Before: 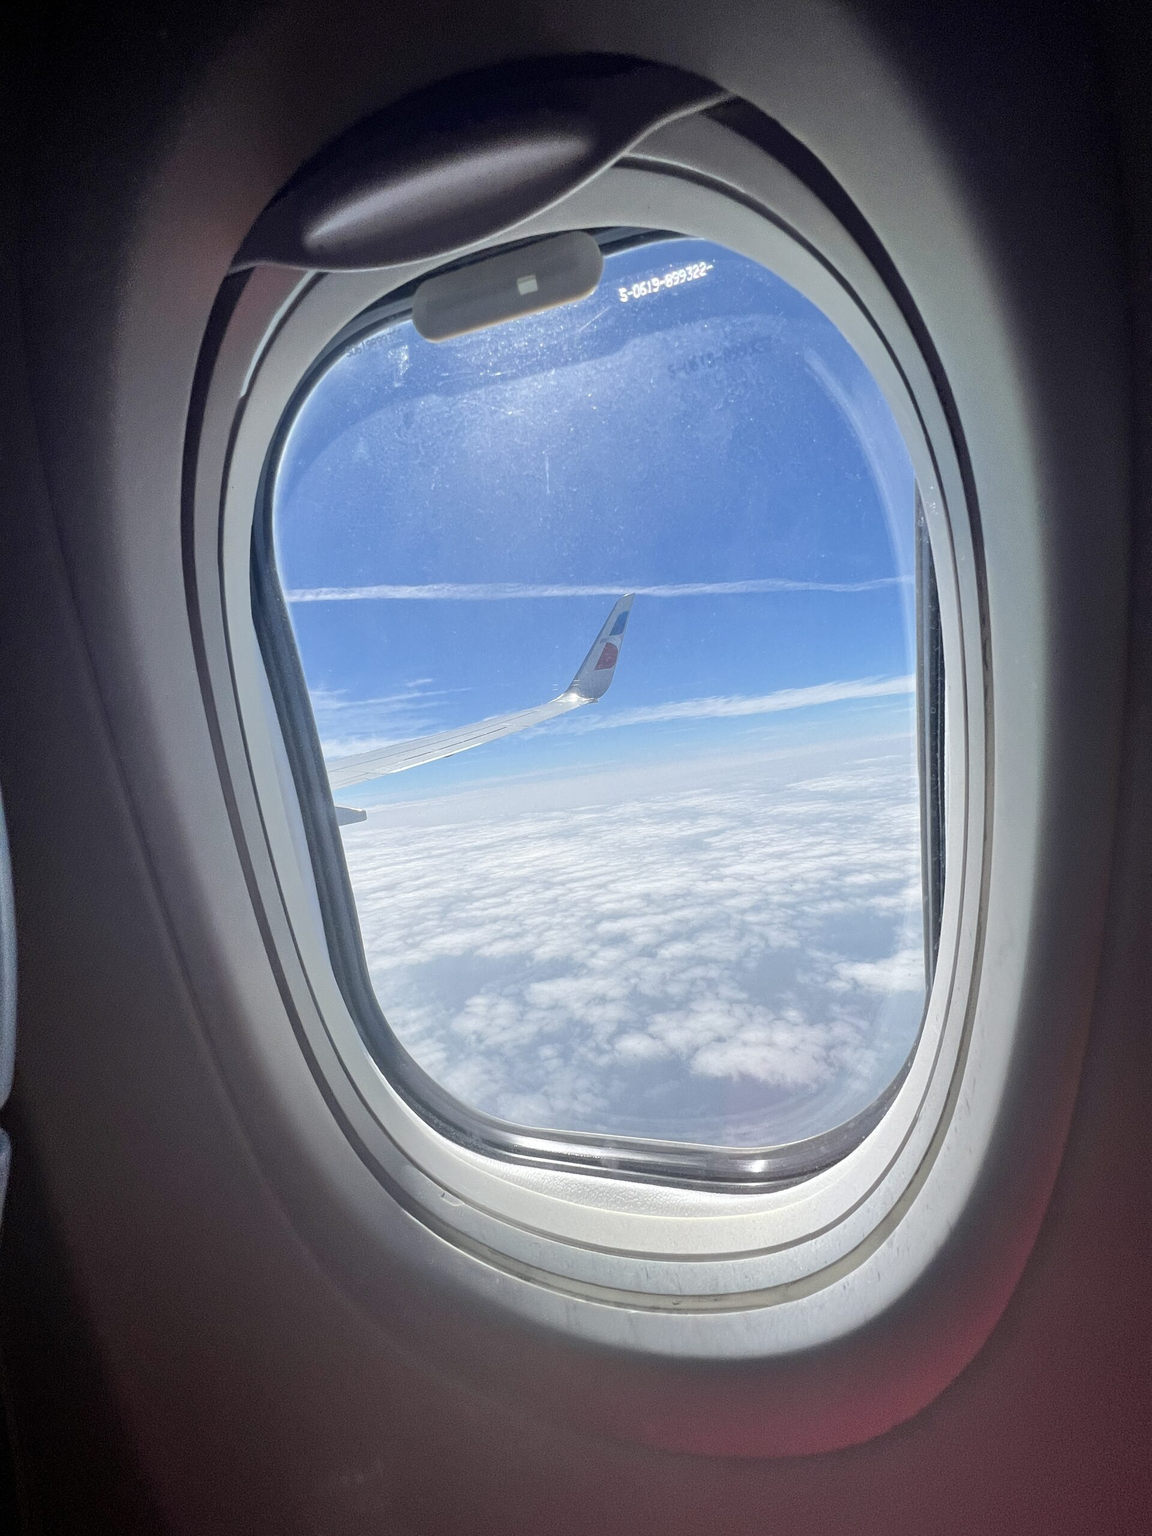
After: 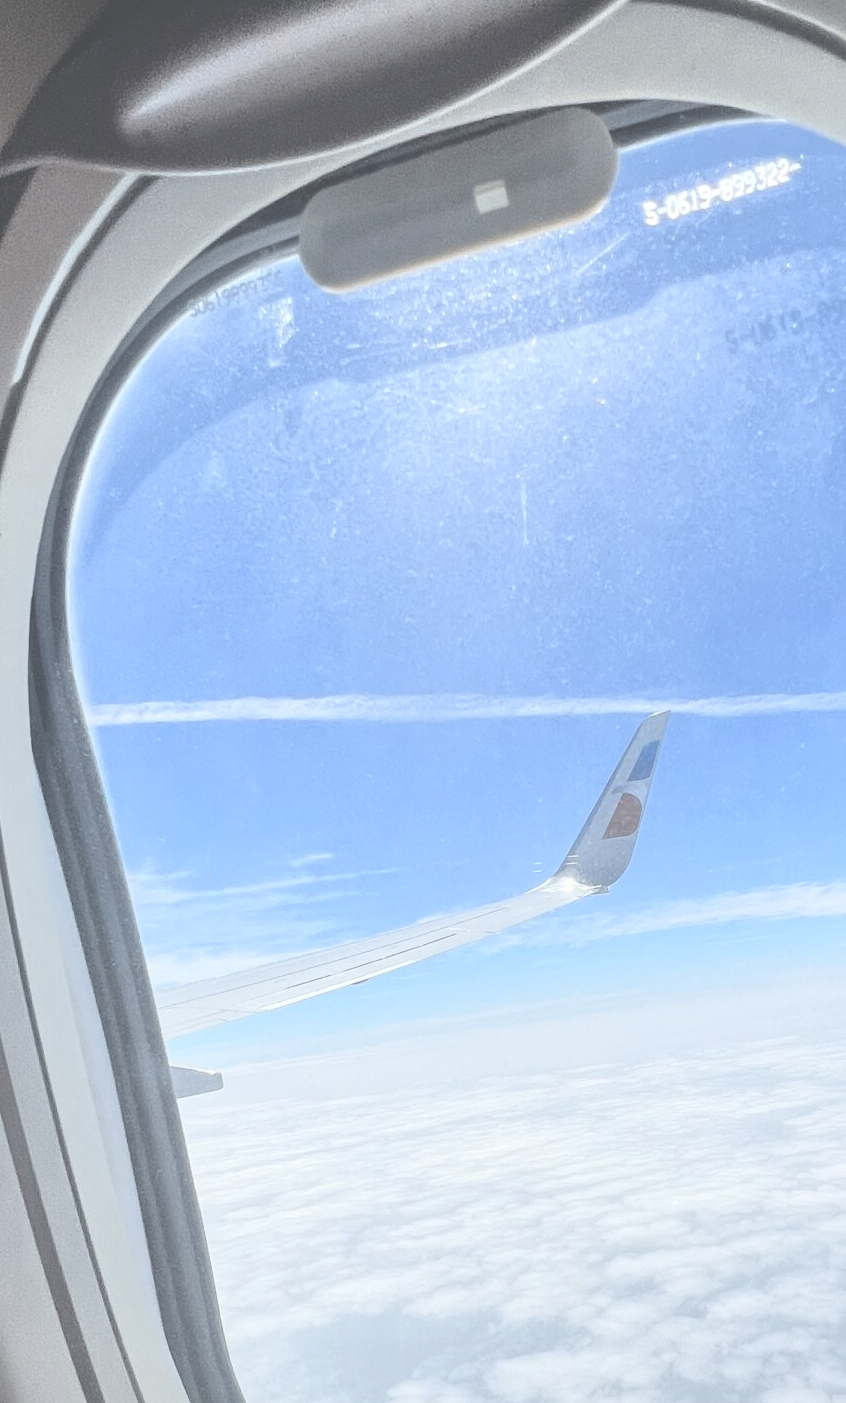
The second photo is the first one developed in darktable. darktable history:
local contrast: on, module defaults
contrast brightness saturation: contrast 0.08, saturation 0.2
crop: left 20.248%, top 10.86%, right 35.675%, bottom 34.321%
exposure: black level correction -0.087, compensate highlight preservation false
tone curve: curves: ch0 [(0.003, 0.023) (0.071, 0.052) (0.236, 0.197) (0.466, 0.557) (0.644, 0.748) (0.803, 0.88) (0.994, 0.968)]; ch1 [(0, 0) (0.262, 0.227) (0.417, 0.386) (0.469, 0.467) (0.502, 0.498) (0.528, 0.53) (0.573, 0.57) (0.605, 0.621) (0.644, 0.671) (0.686, 0.728) (0.994, 0.987)]; ch2 [(0, 0) (0.262, 0.188) (0.385, 0.353) (0.427, 0.424) (0.495, 0.493) (0.515, 0.534) (0.547, 0.556) (0.589, 0.613) (0.644, 0.748) (1, 1)], color space Lab, independent channels, preserve colors none
color balance rgb: on, module defaults
color zones: curves: ch1 [(0.238, 0.163) (0.476, 0.2) (0.733, 0.322) (0.848, 0.134)]
